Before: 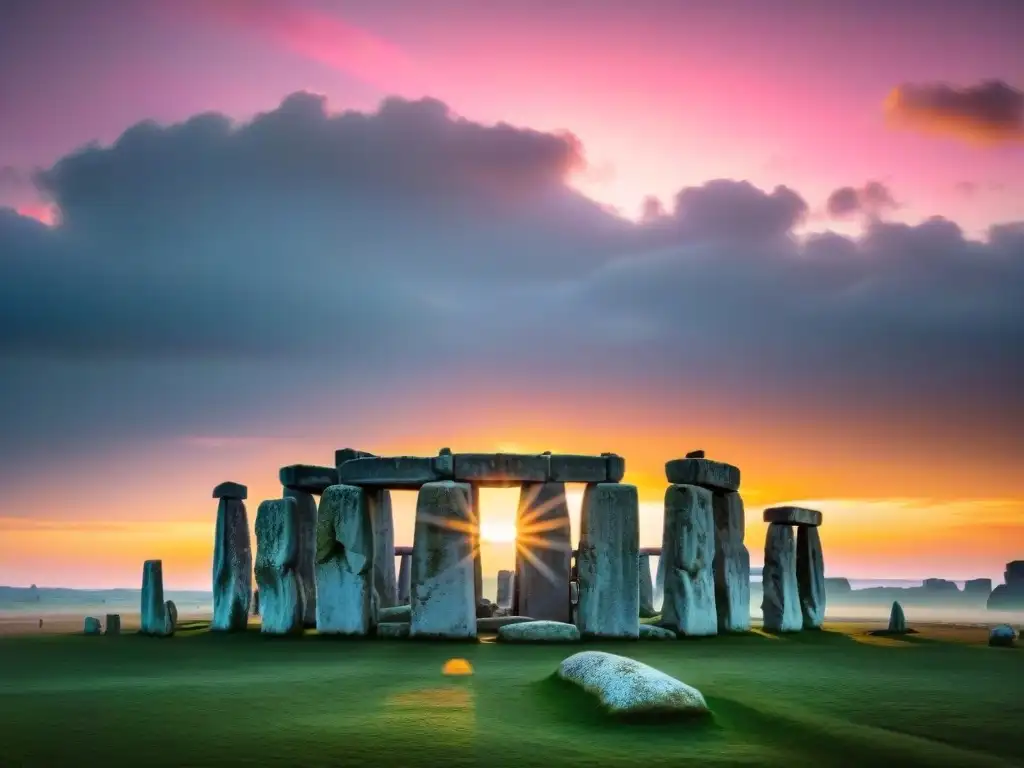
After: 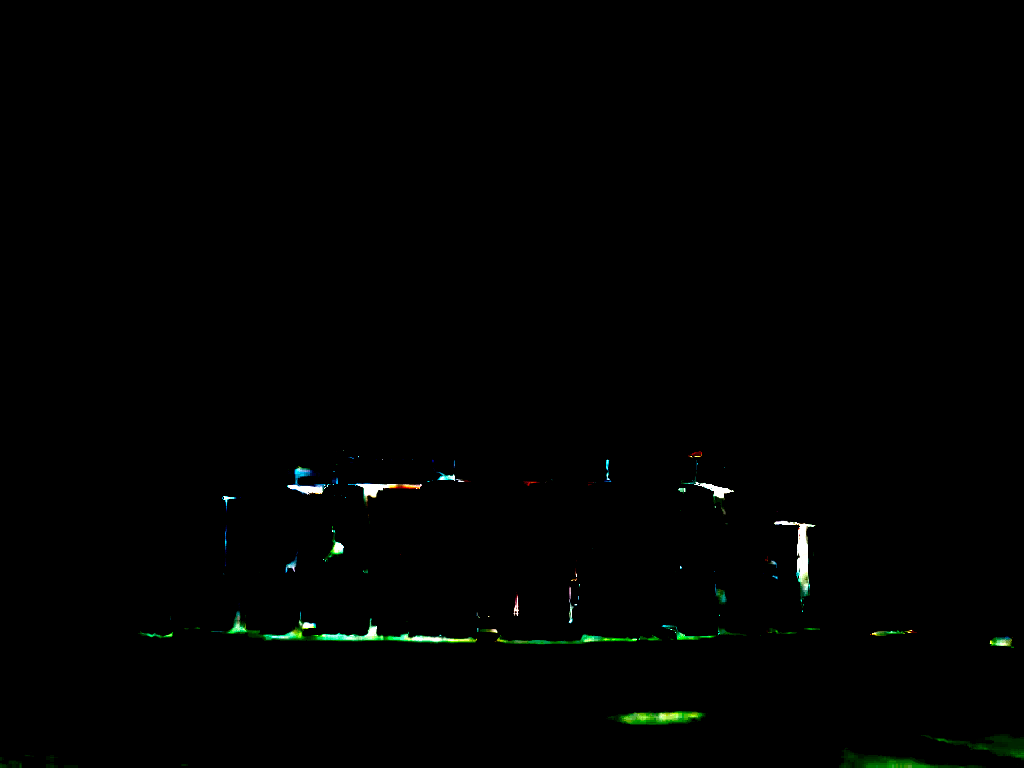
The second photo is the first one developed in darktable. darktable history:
exposure: exposure 8 EV, compensate highlight preservation false
bloom: on, module defaults
